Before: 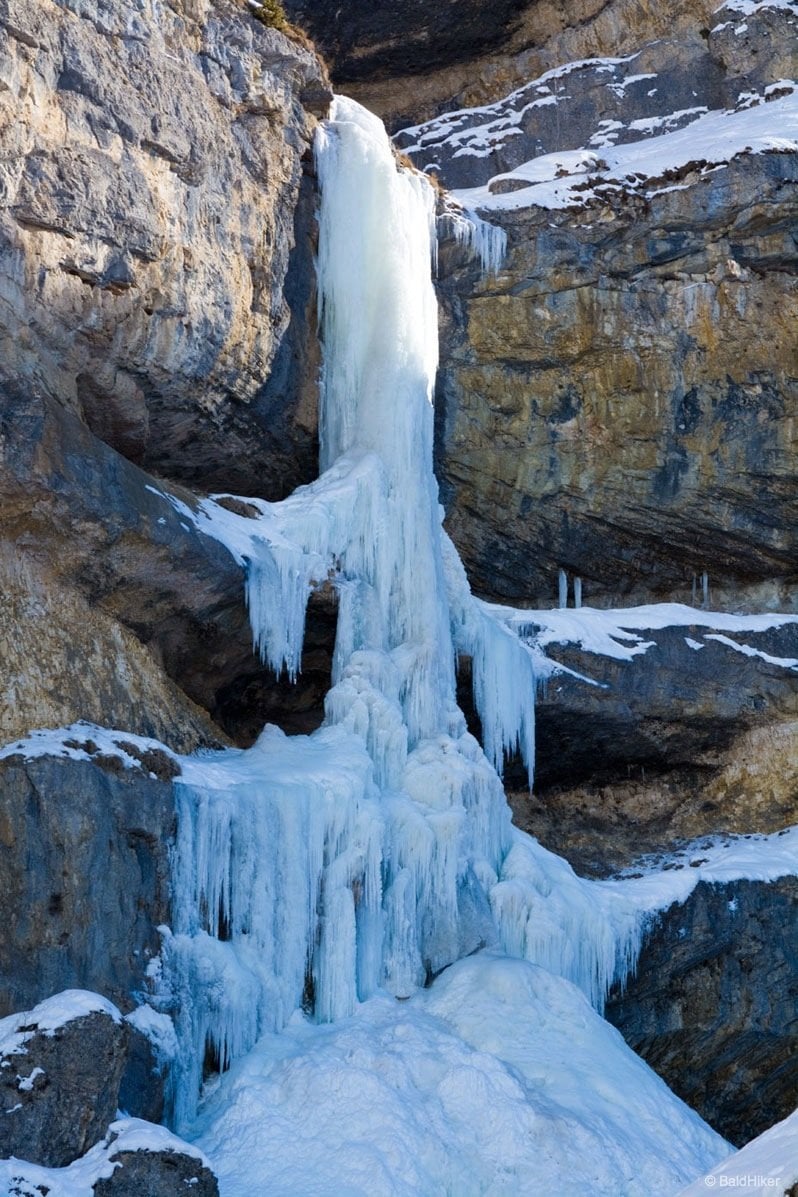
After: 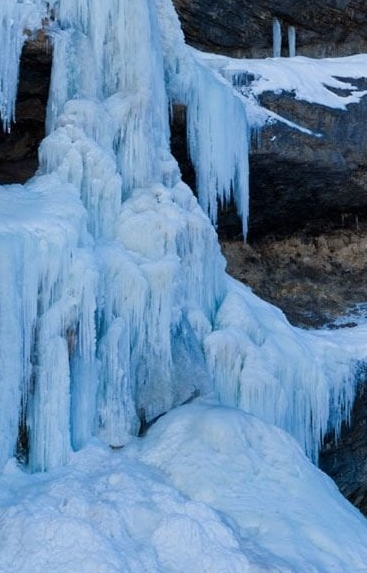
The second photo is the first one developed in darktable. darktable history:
color zones: curves: ch1 [(0, 0.469) (0.01, 0.469) (0.12, 0.446) (0.248, 0.469) (0.5, 0.5) (0.748, 0.5) (0.99, 0.469) (1, 0.469)], mix 100.92%
crop: left 35.876%, top 46.079%, right 18.123%, bottom 6.042%
